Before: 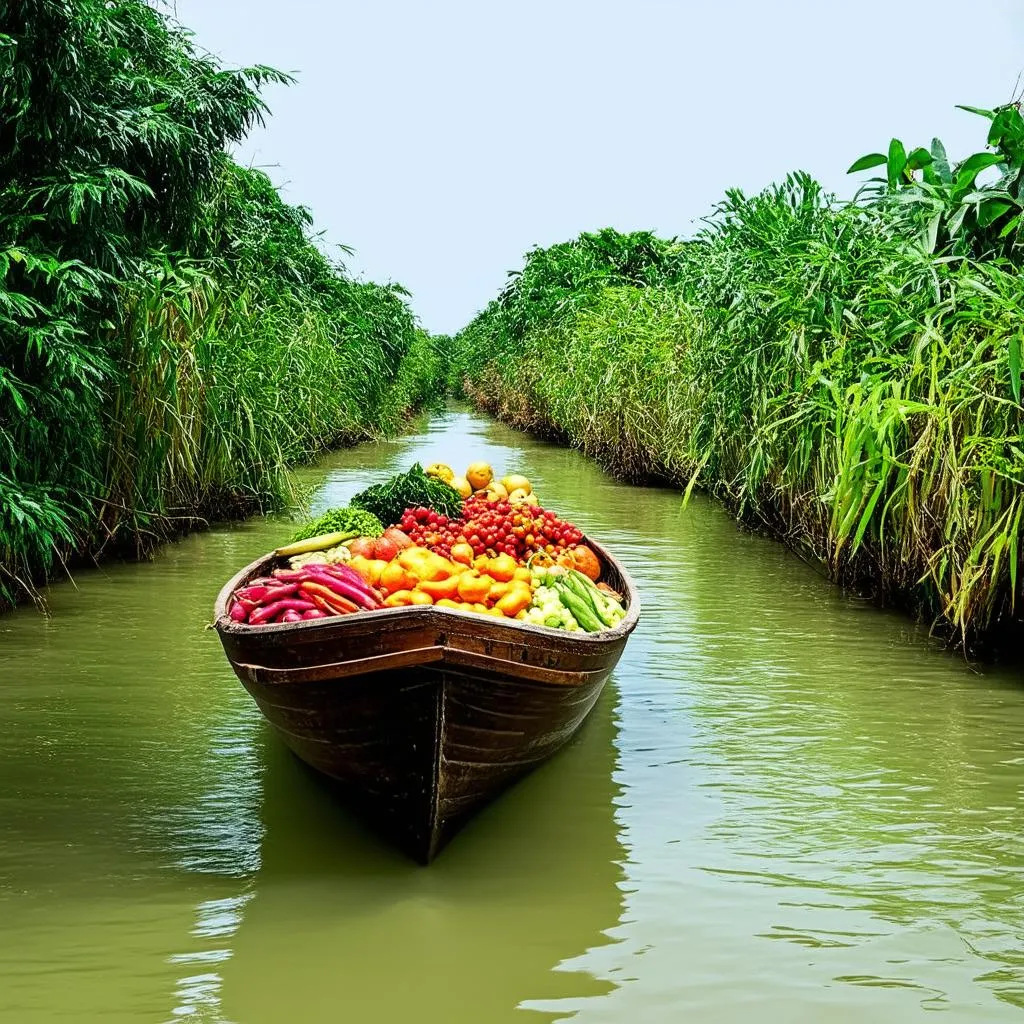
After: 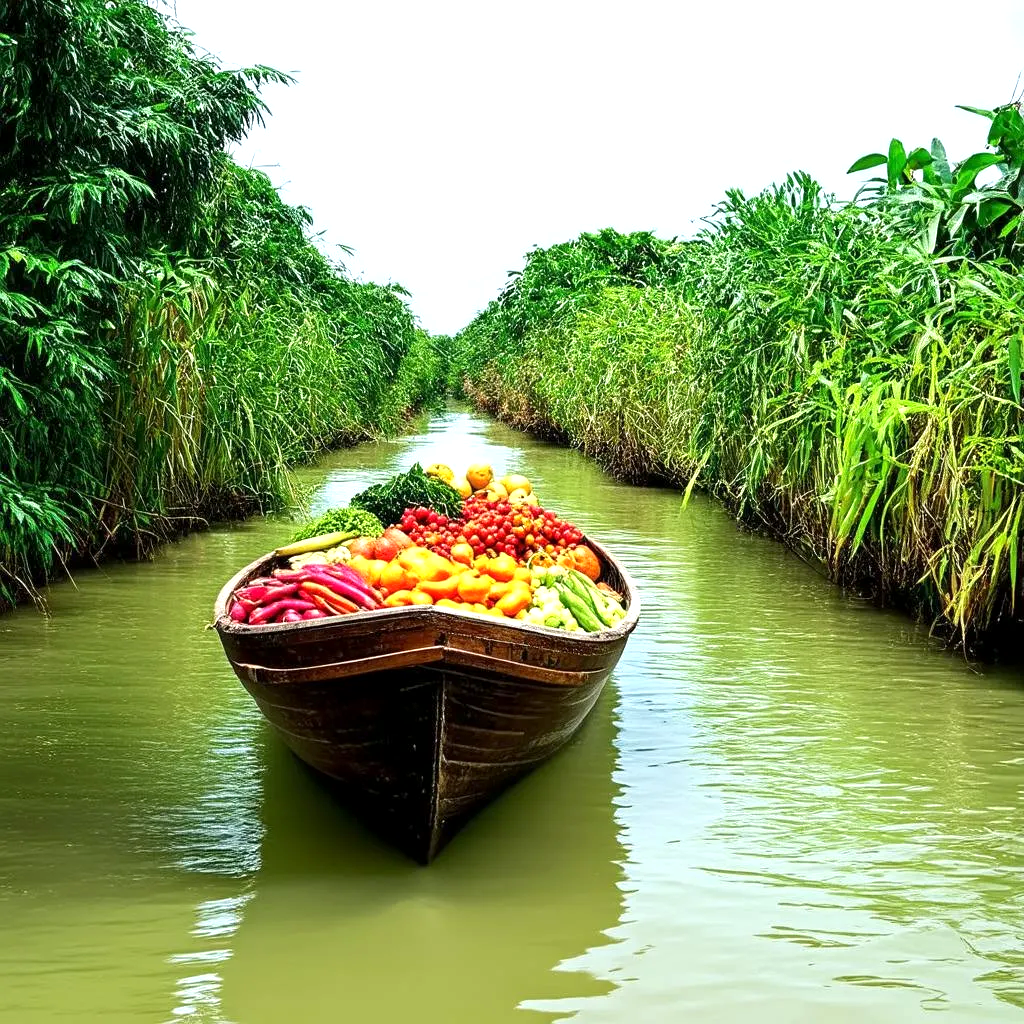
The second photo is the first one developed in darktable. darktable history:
exposure: black level correction 0.001, exposure 0.499 EV, compensate exposure bias true, compensate highlight preservation false
tone equalizer: edges refinement/feathering 500, mask exposure compensation -1.57 EV, preserve details no
